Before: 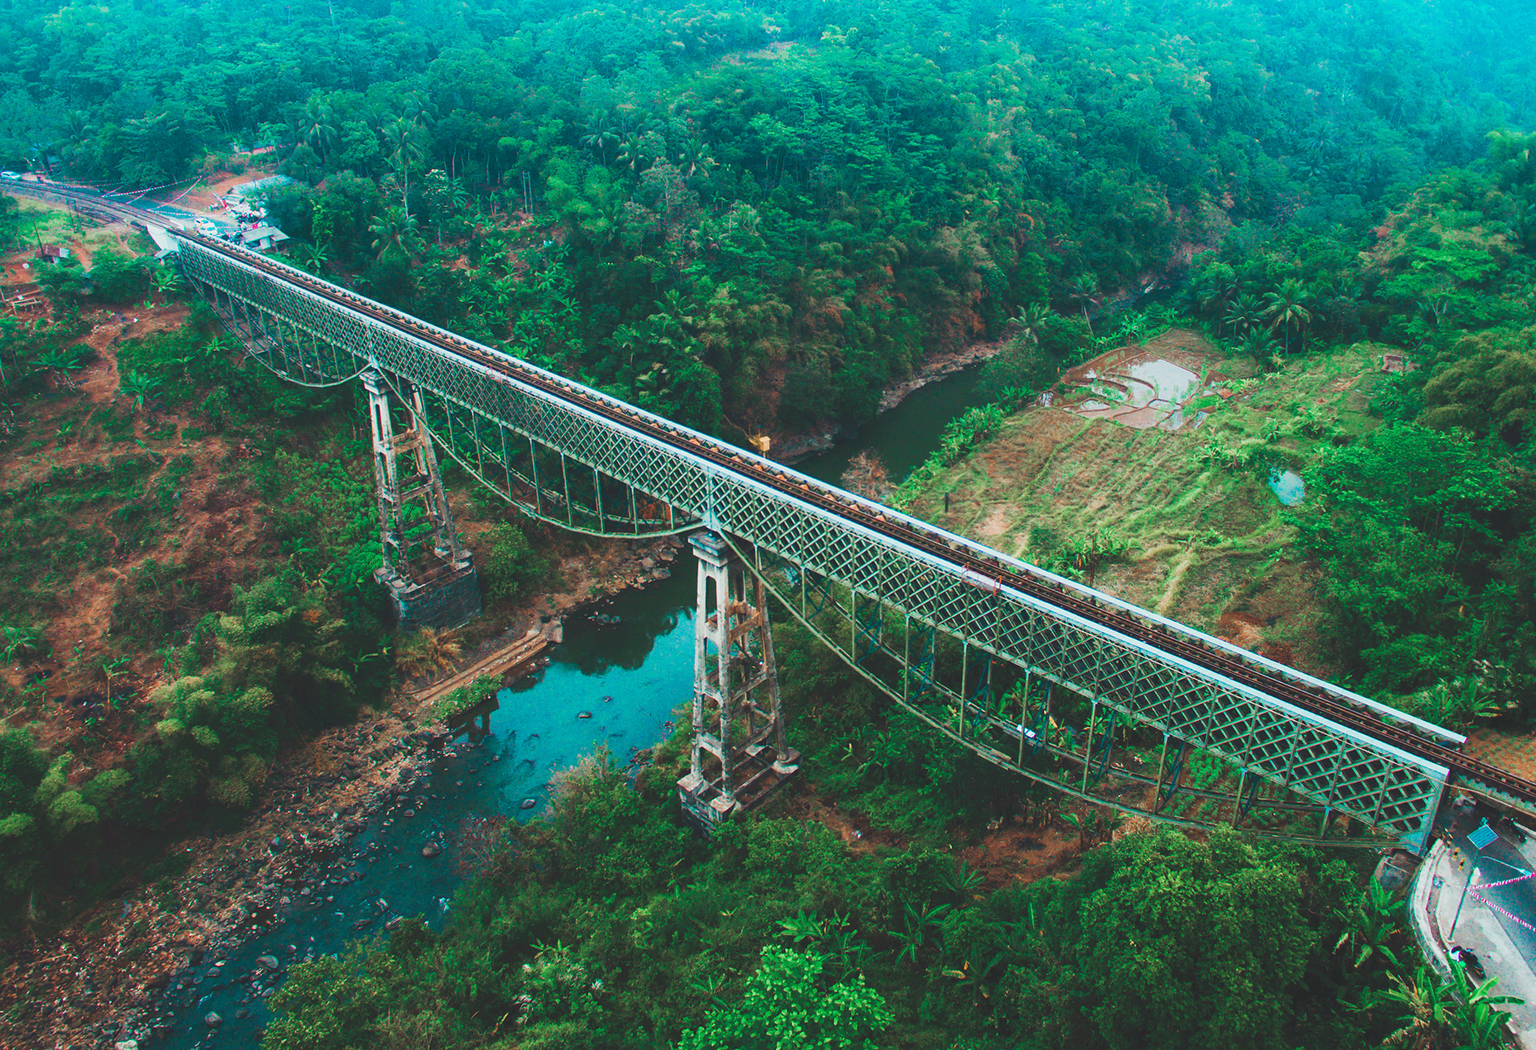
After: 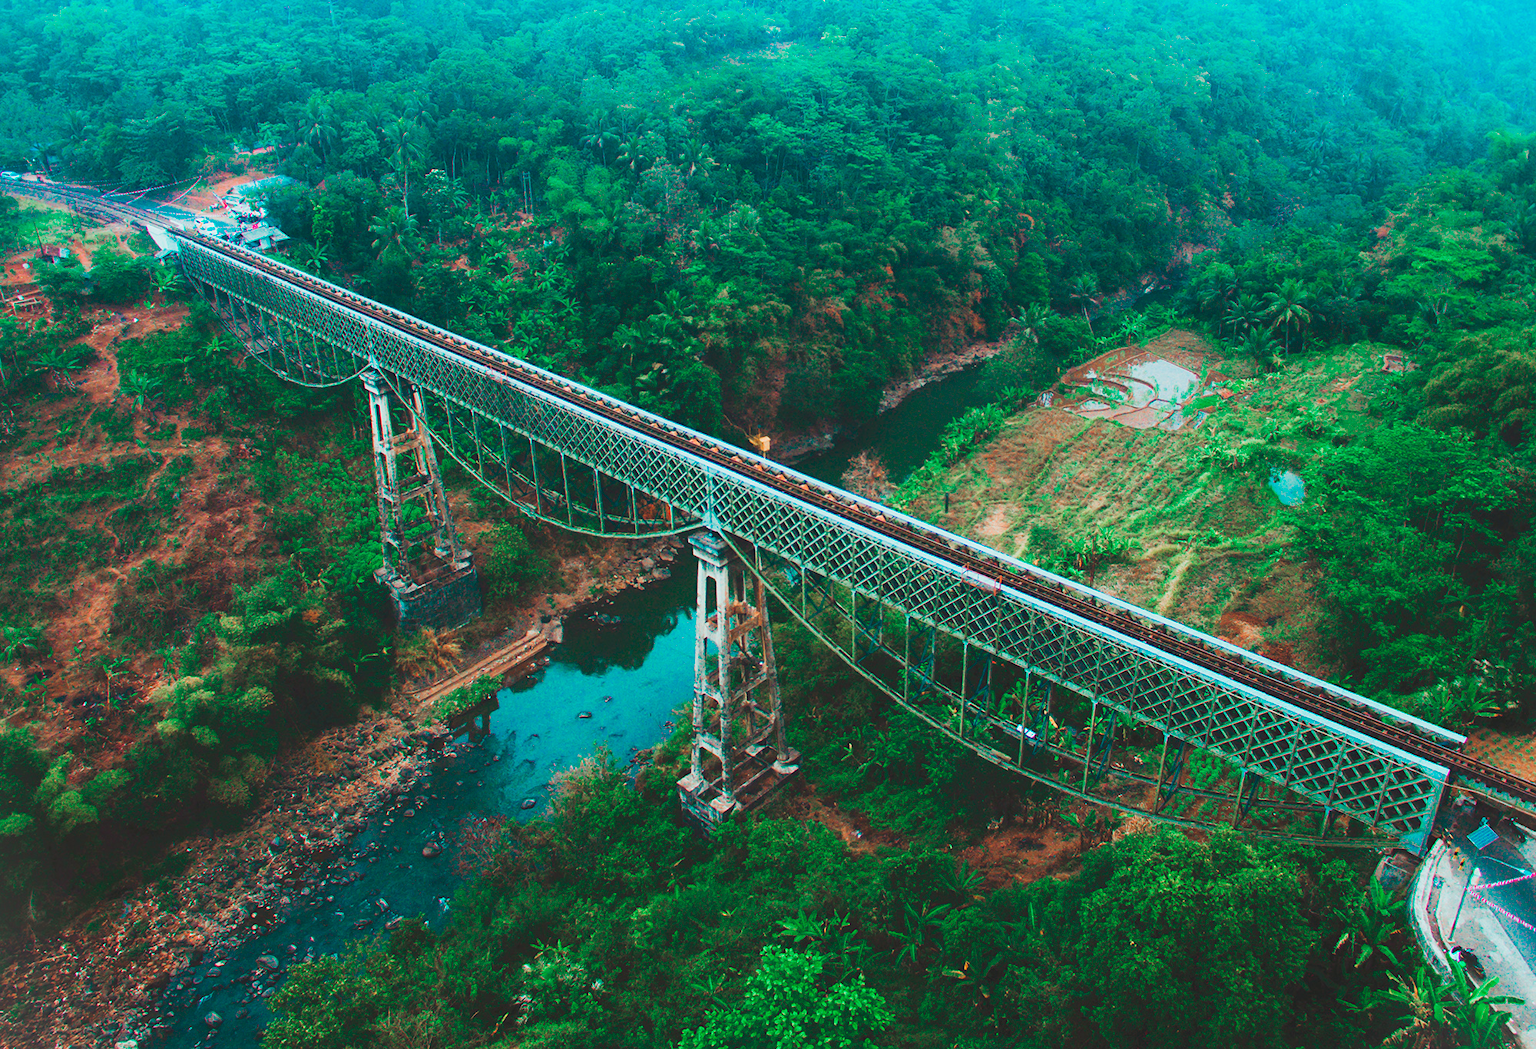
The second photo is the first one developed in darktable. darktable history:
color correction: highlights a* -2.73, highlights b* -2.09, shadows a* 2.41, shadows b* 2.73
vignetting: fall-off start 100%, brightness 0.05, saturation 0
